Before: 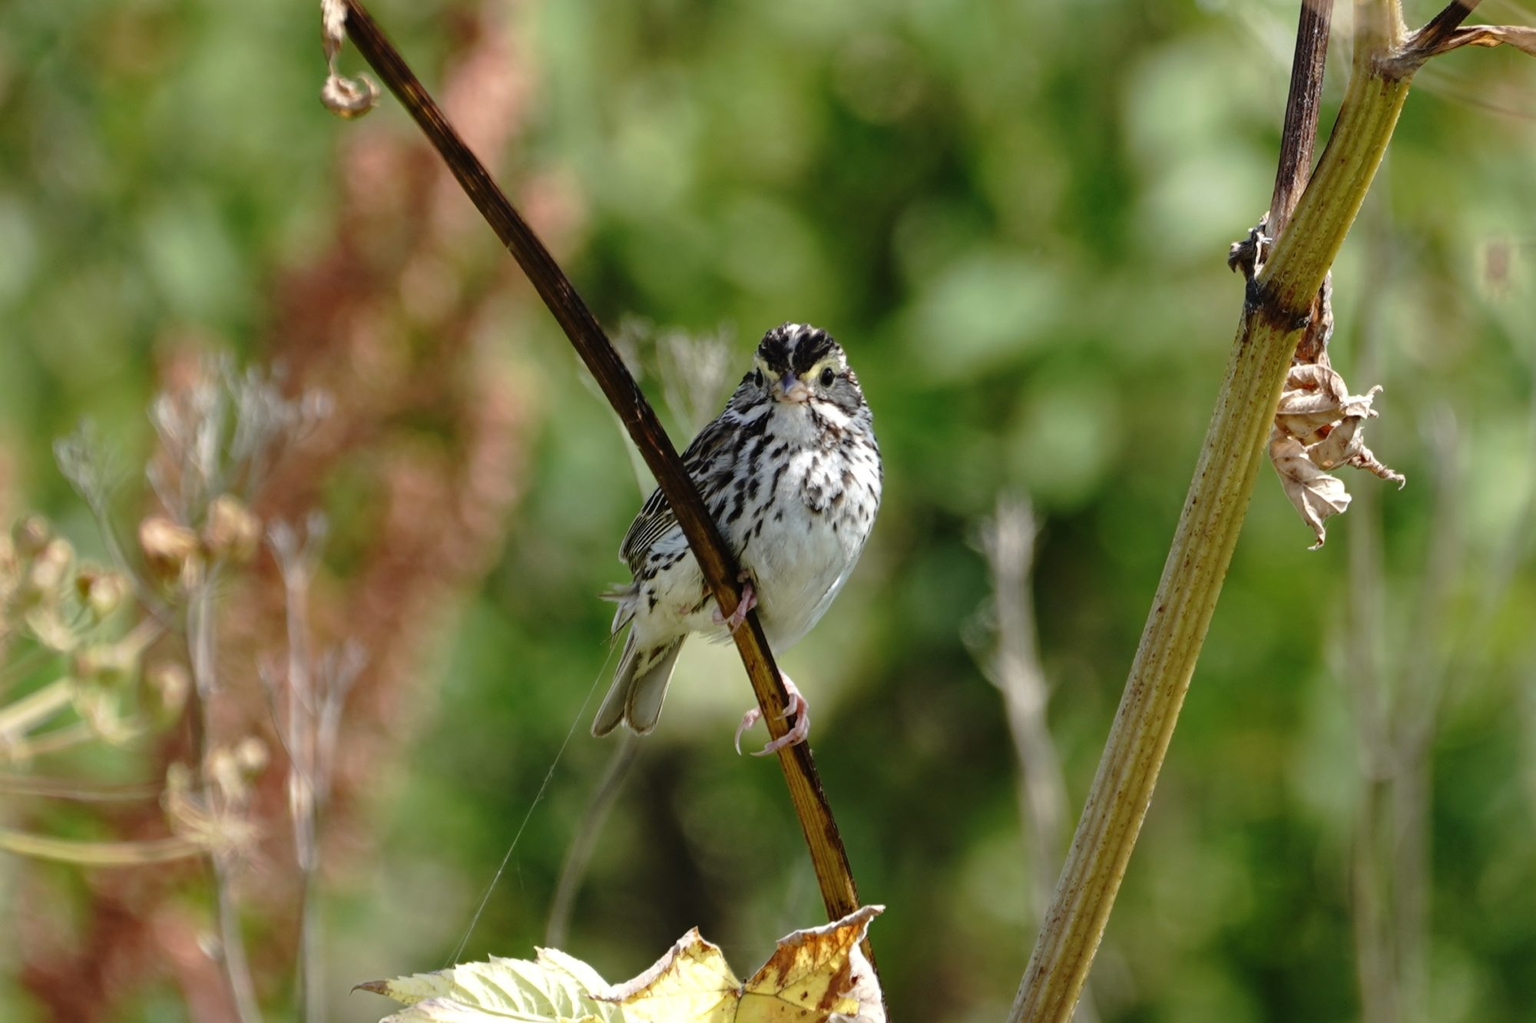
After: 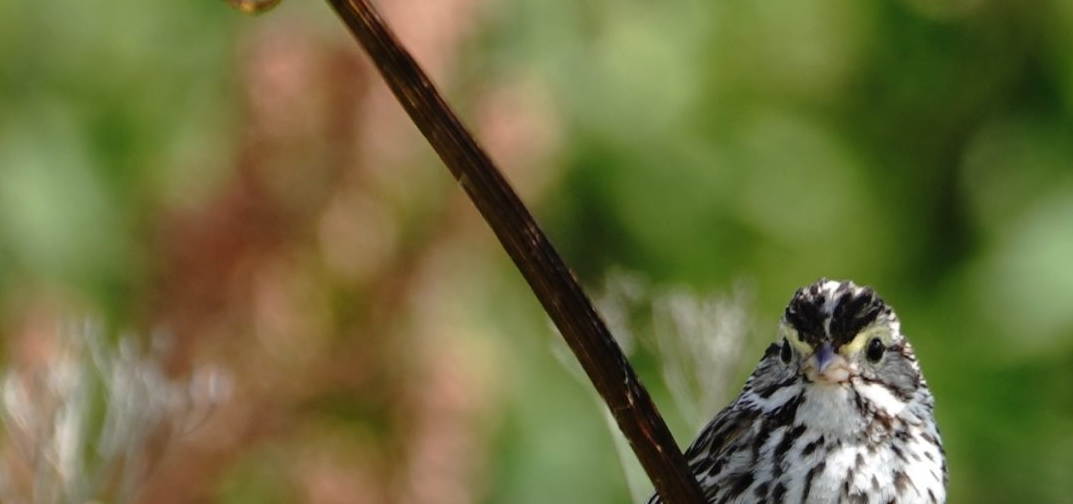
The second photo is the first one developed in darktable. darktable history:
crop: left 10.121%, top 10.631%, right 36.218%, bottom 51.526%
exposure: compensate highlight preservation false
